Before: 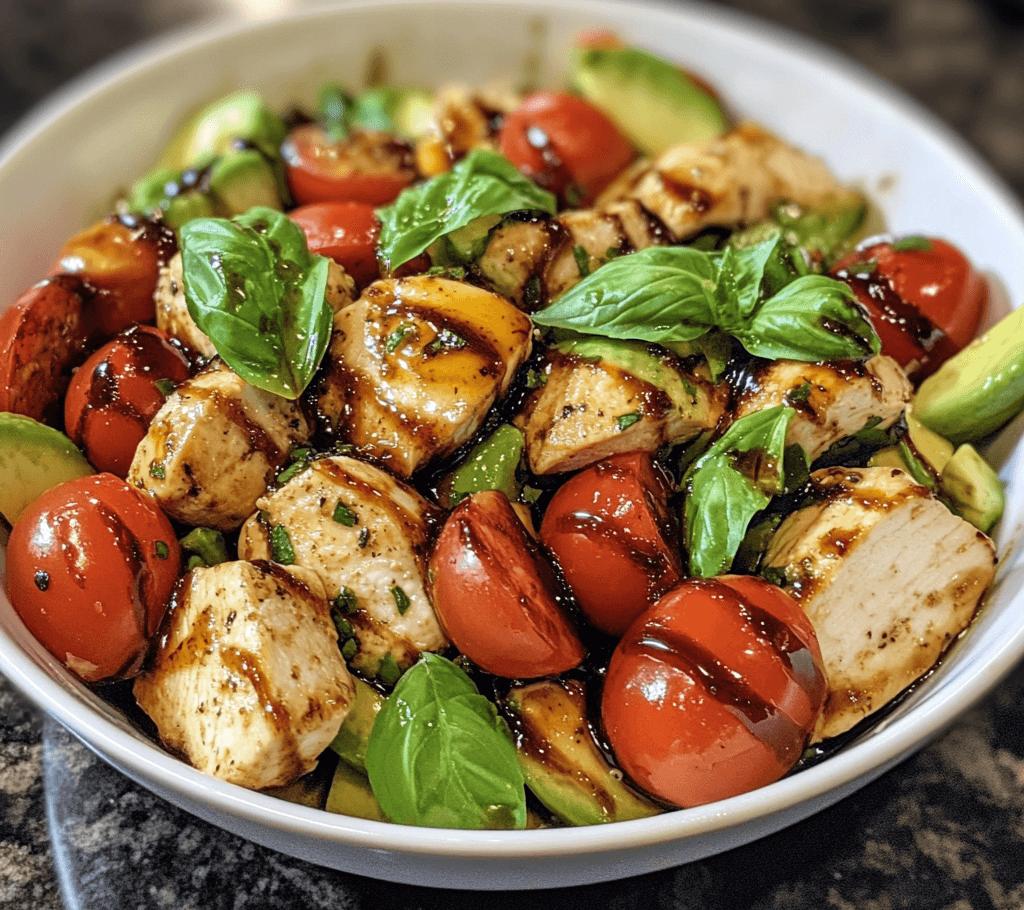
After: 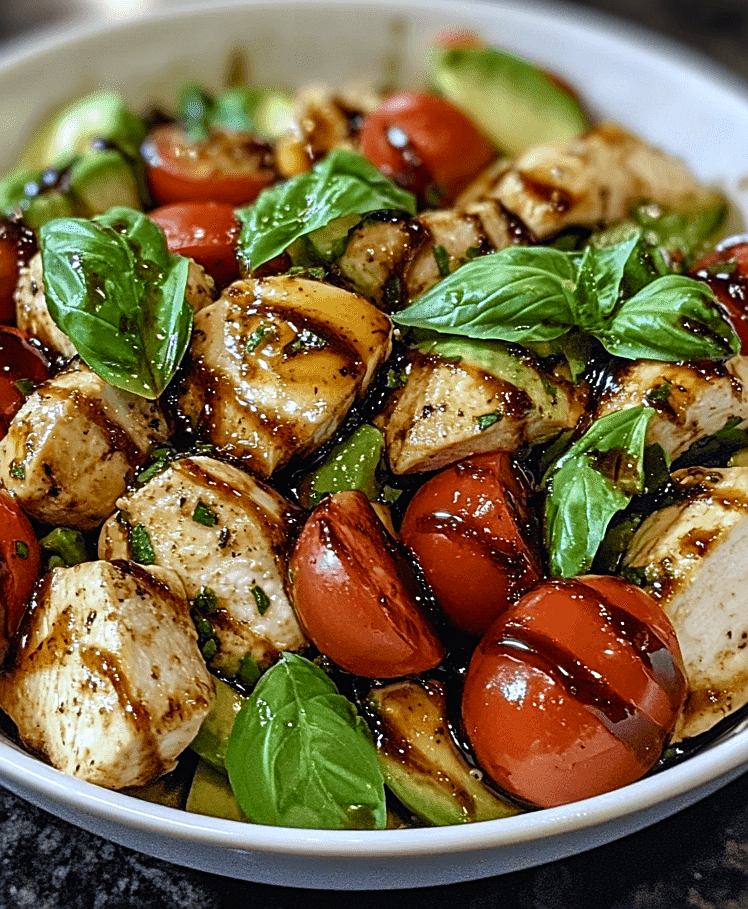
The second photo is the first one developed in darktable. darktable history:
color balance rgb: power › luminance -14.971%, global offset › luminance 0.282%, perceptual saturation grading › global saturation 20%, perceptual saturation grading › highlights -24.808%, perceptual saturation grading › shadows 23.995%
sharpen: on, module defaults
color calibration: x 0.367, y 0.375, temperature 4374.87 K
crop: left 13.704%, top 0%, right 13.247%
